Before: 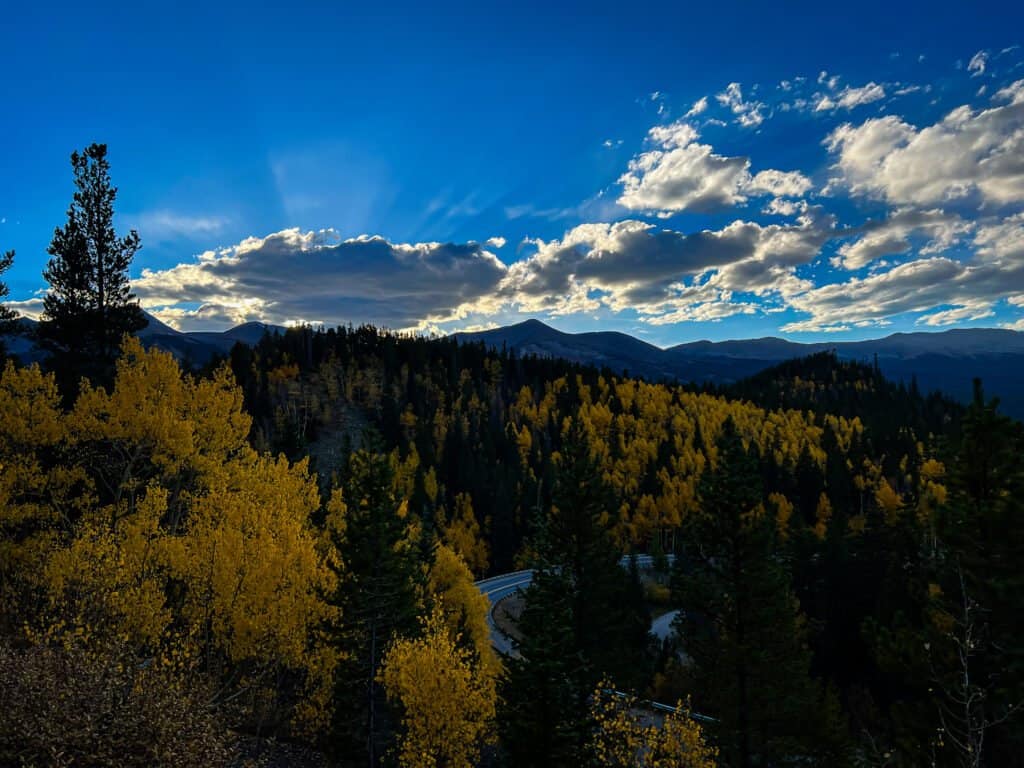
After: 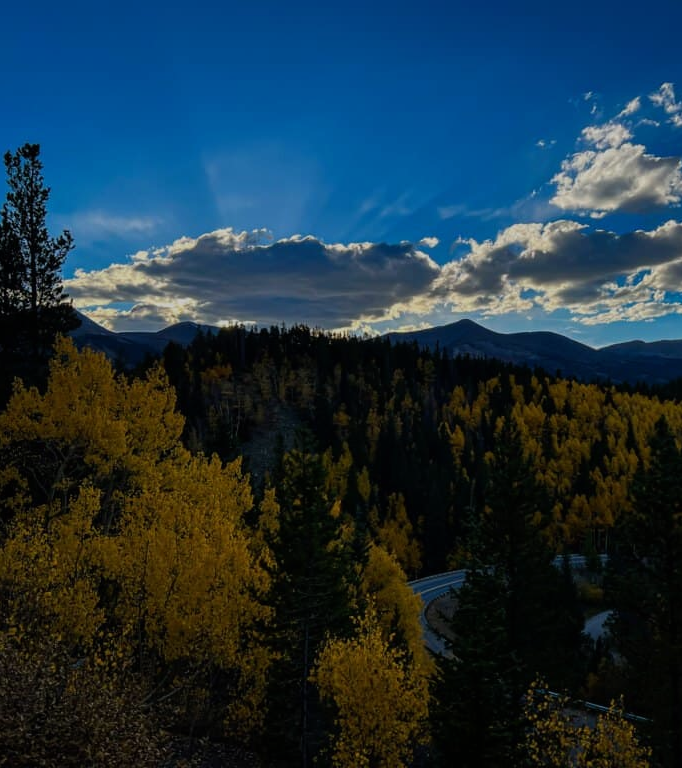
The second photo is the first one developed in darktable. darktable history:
exposure: black level correction 0, exposure -0.721 EV, compensate highlight preservation false
crop and rotate: left 6.617%, right 26.717%
